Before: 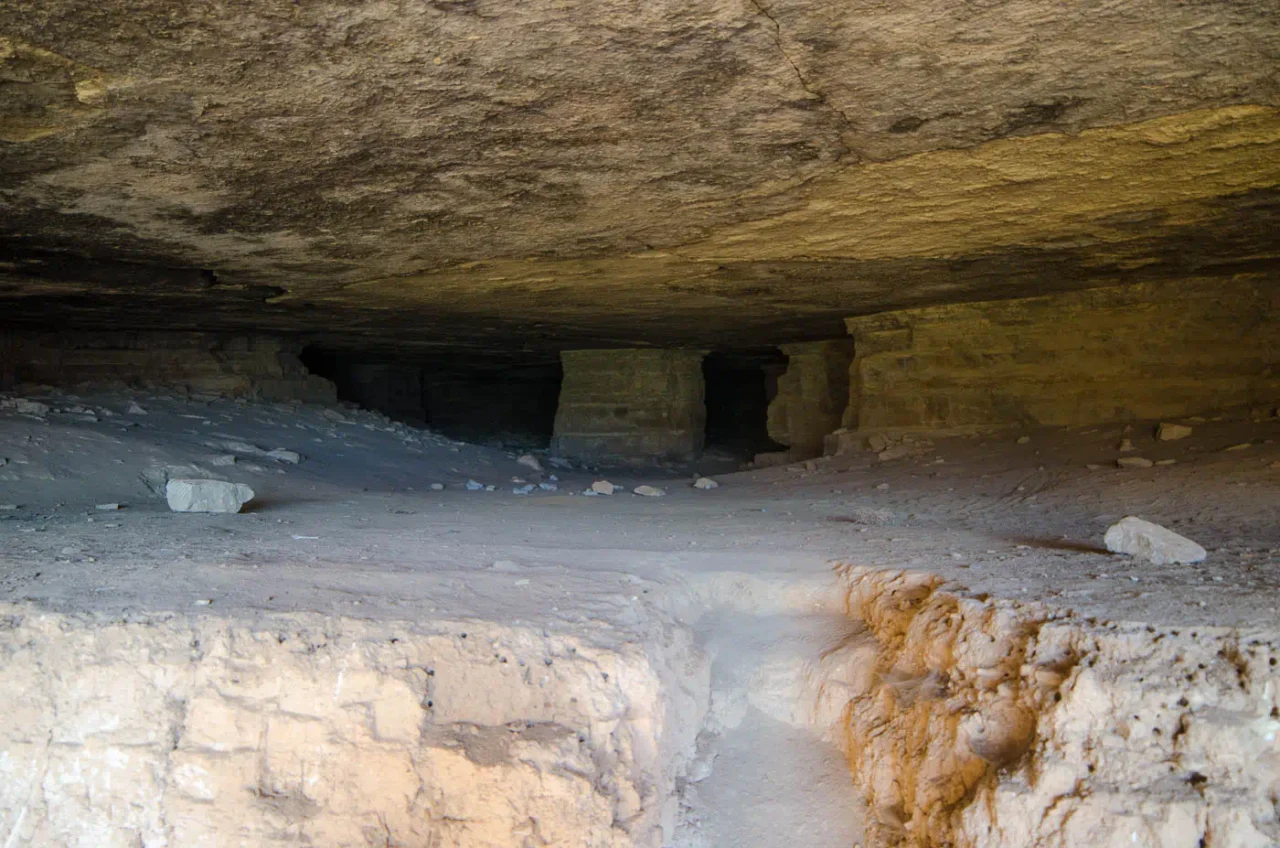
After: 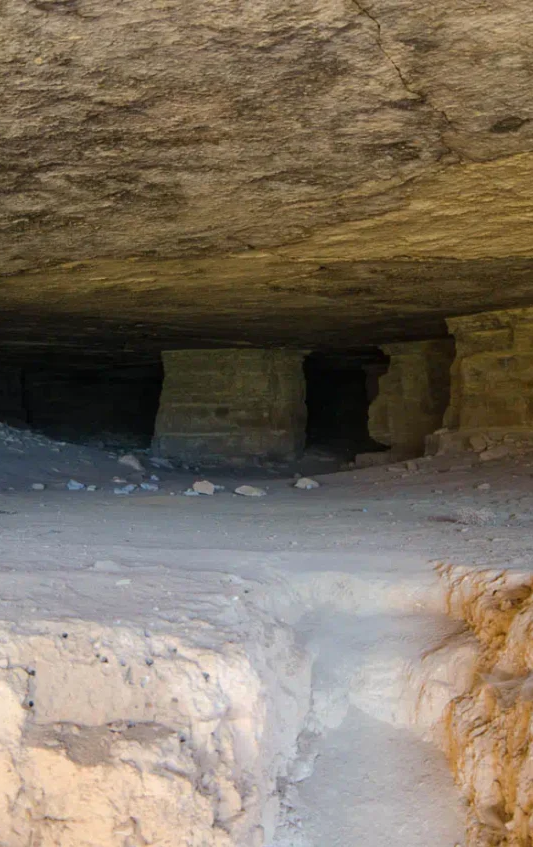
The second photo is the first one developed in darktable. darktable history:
crop: left 31.229%, right 27.105%
